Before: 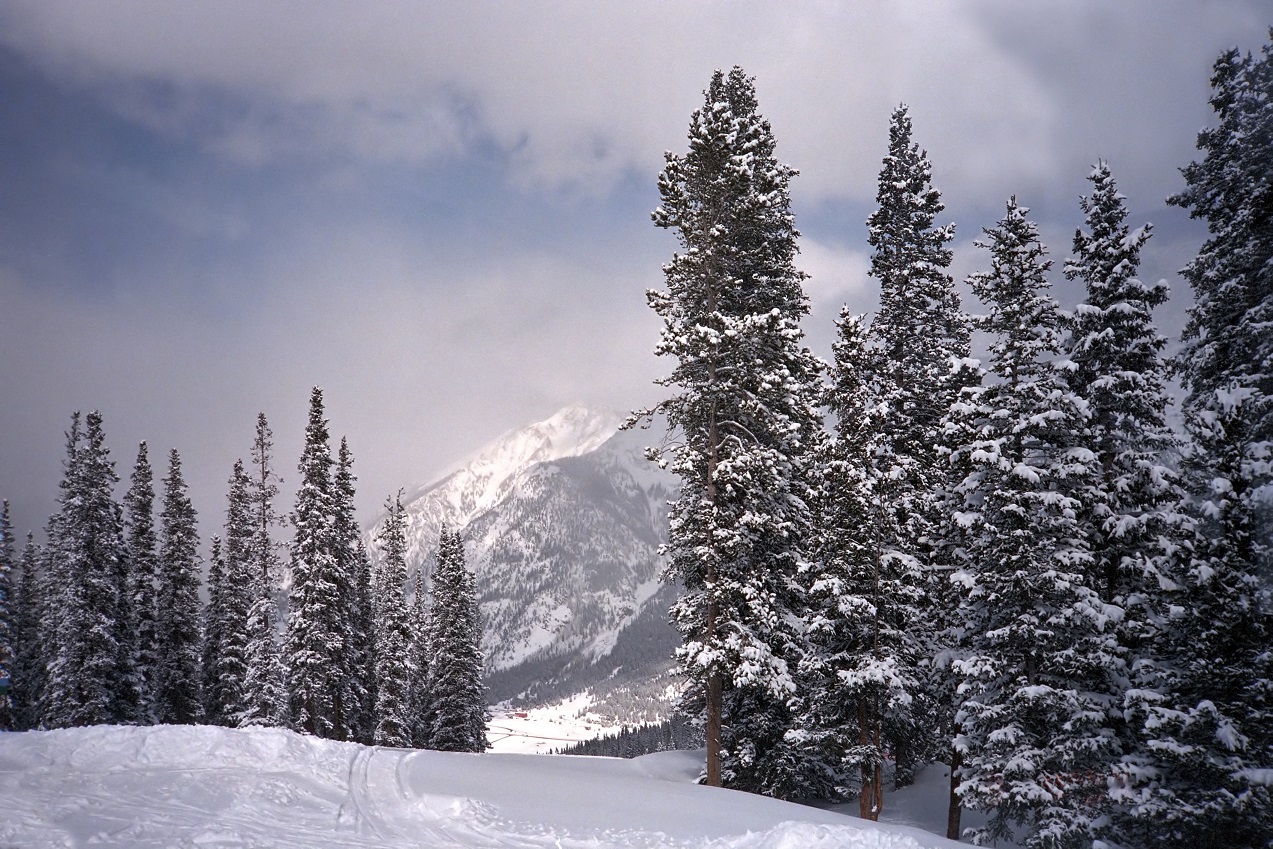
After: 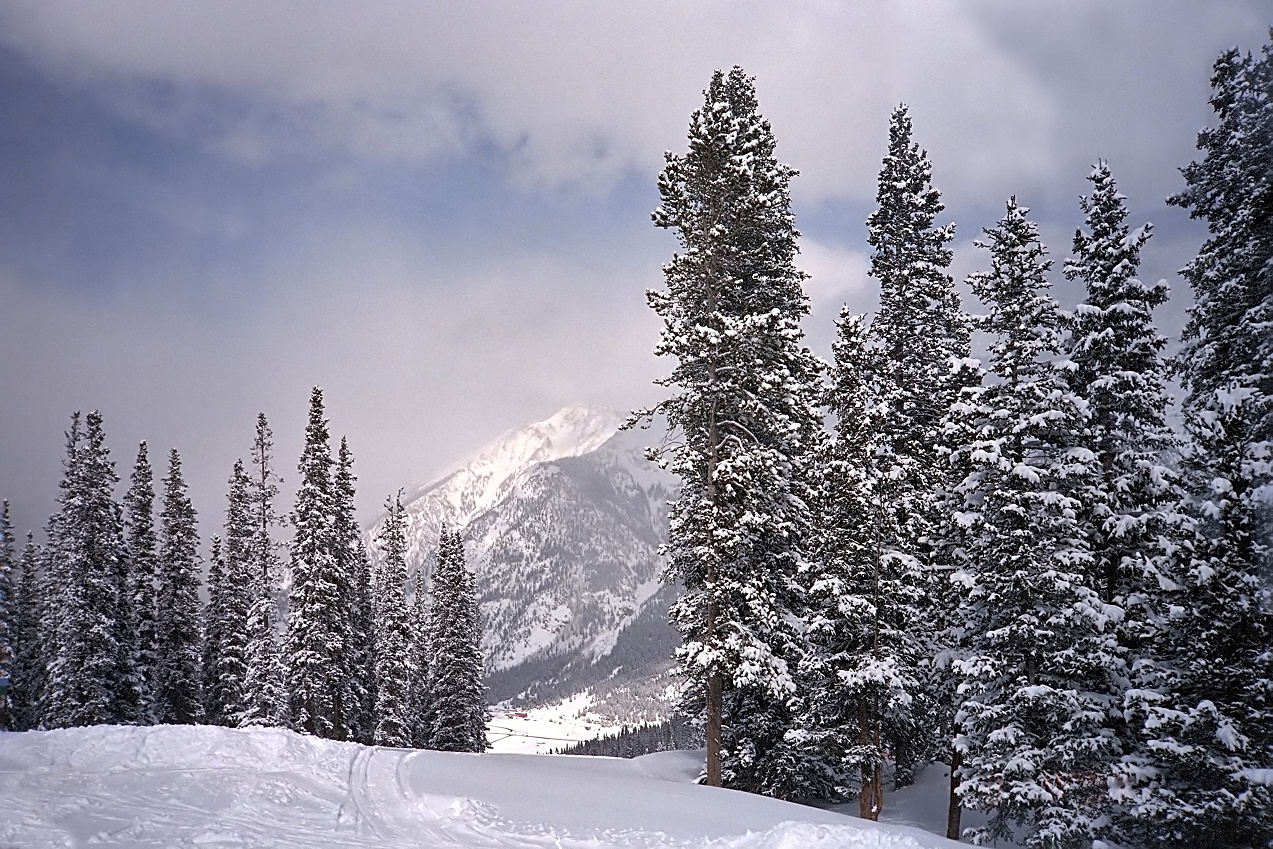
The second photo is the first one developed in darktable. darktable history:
contrast equalizer: octaves 7, y [[0.5 ×4, 0.524, 0.59], [0.5 ×6], [0.5 ×6], [0, 0, 0, 0.01, 0.045, 0.012], [0, 0, 0, 0.044, 0.195, 0.131]], mix 0.336
sharpen: amount 0.5
shadows and highlights: shadows 36.62, highlights -27.3, soften with gaussian
contrast brightness saturation: contrast 0.055, brightness 0.065, saturation 0.011
